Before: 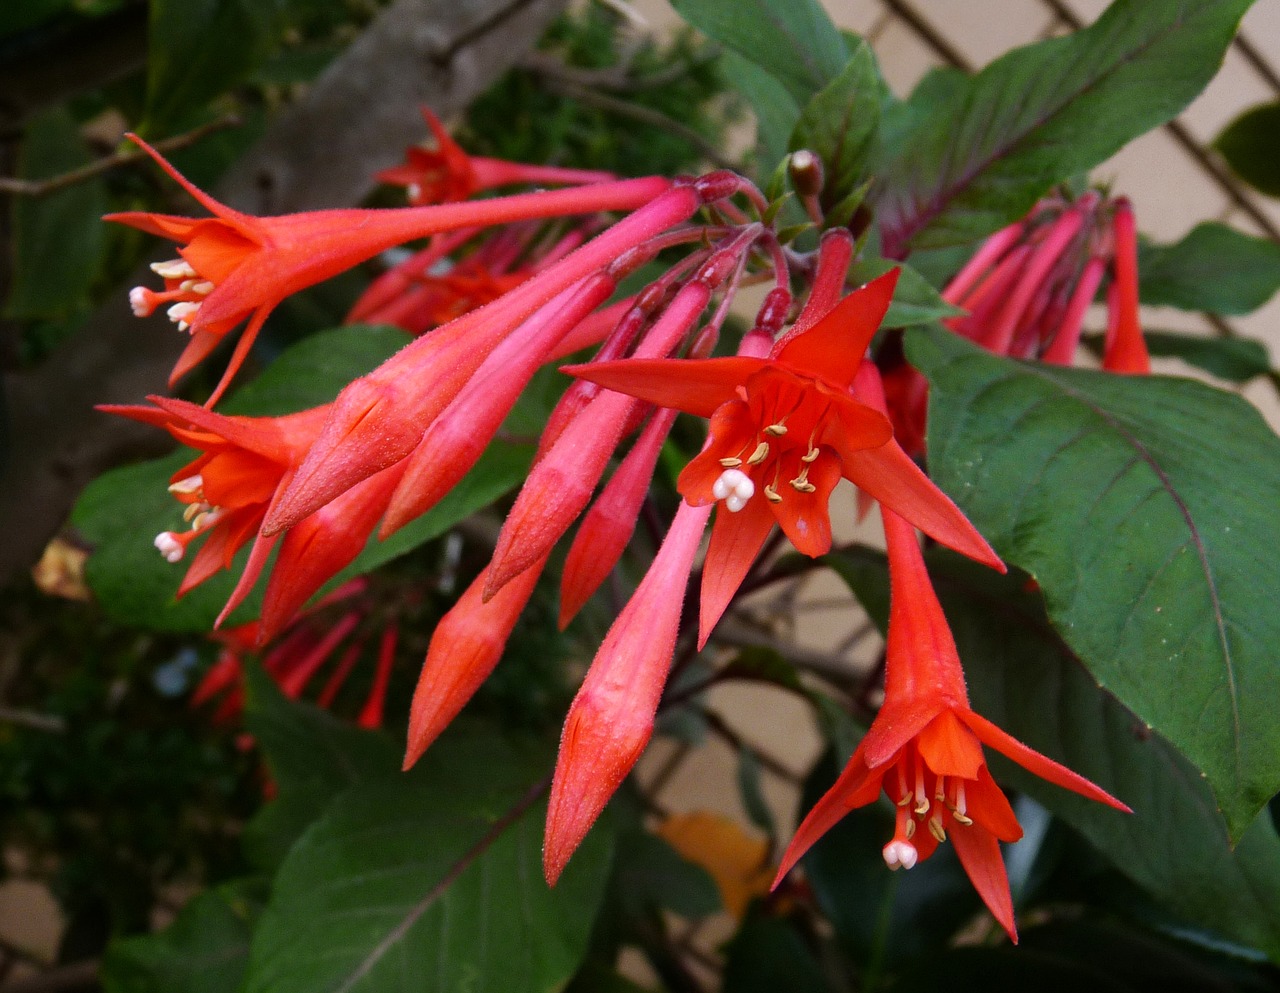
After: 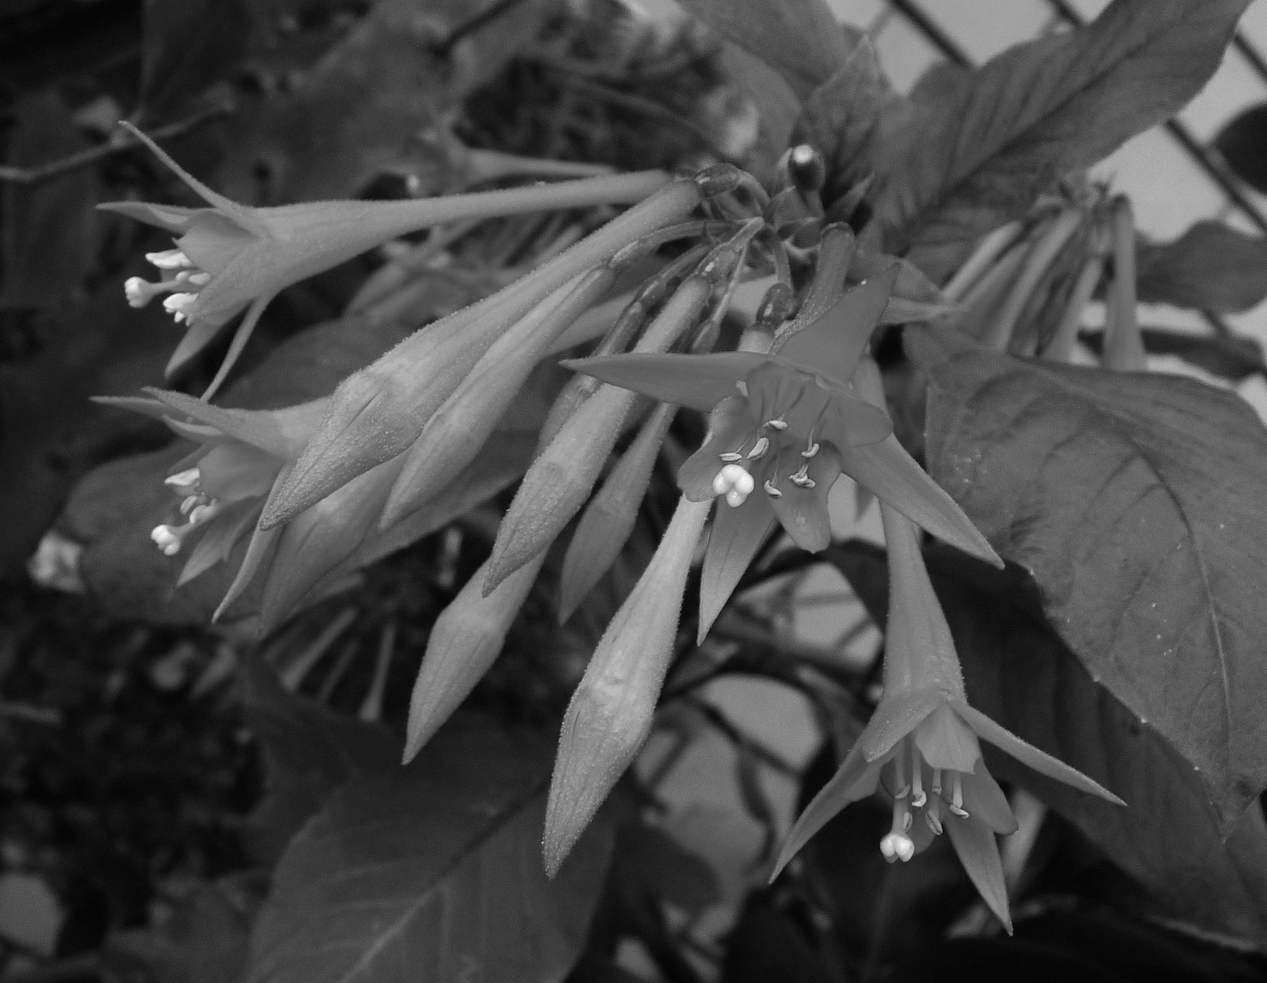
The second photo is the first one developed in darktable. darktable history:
rotate and perspective: rotation 0.174°, lens shift (vertical) 0.013, lens shift (horizontal) 0.019, shear 0.001, automatic cropping original format, crop left 0.007, crop right 0.991, crop top 0.016, crop bottom 0.997
monochrome: on, module defaults
